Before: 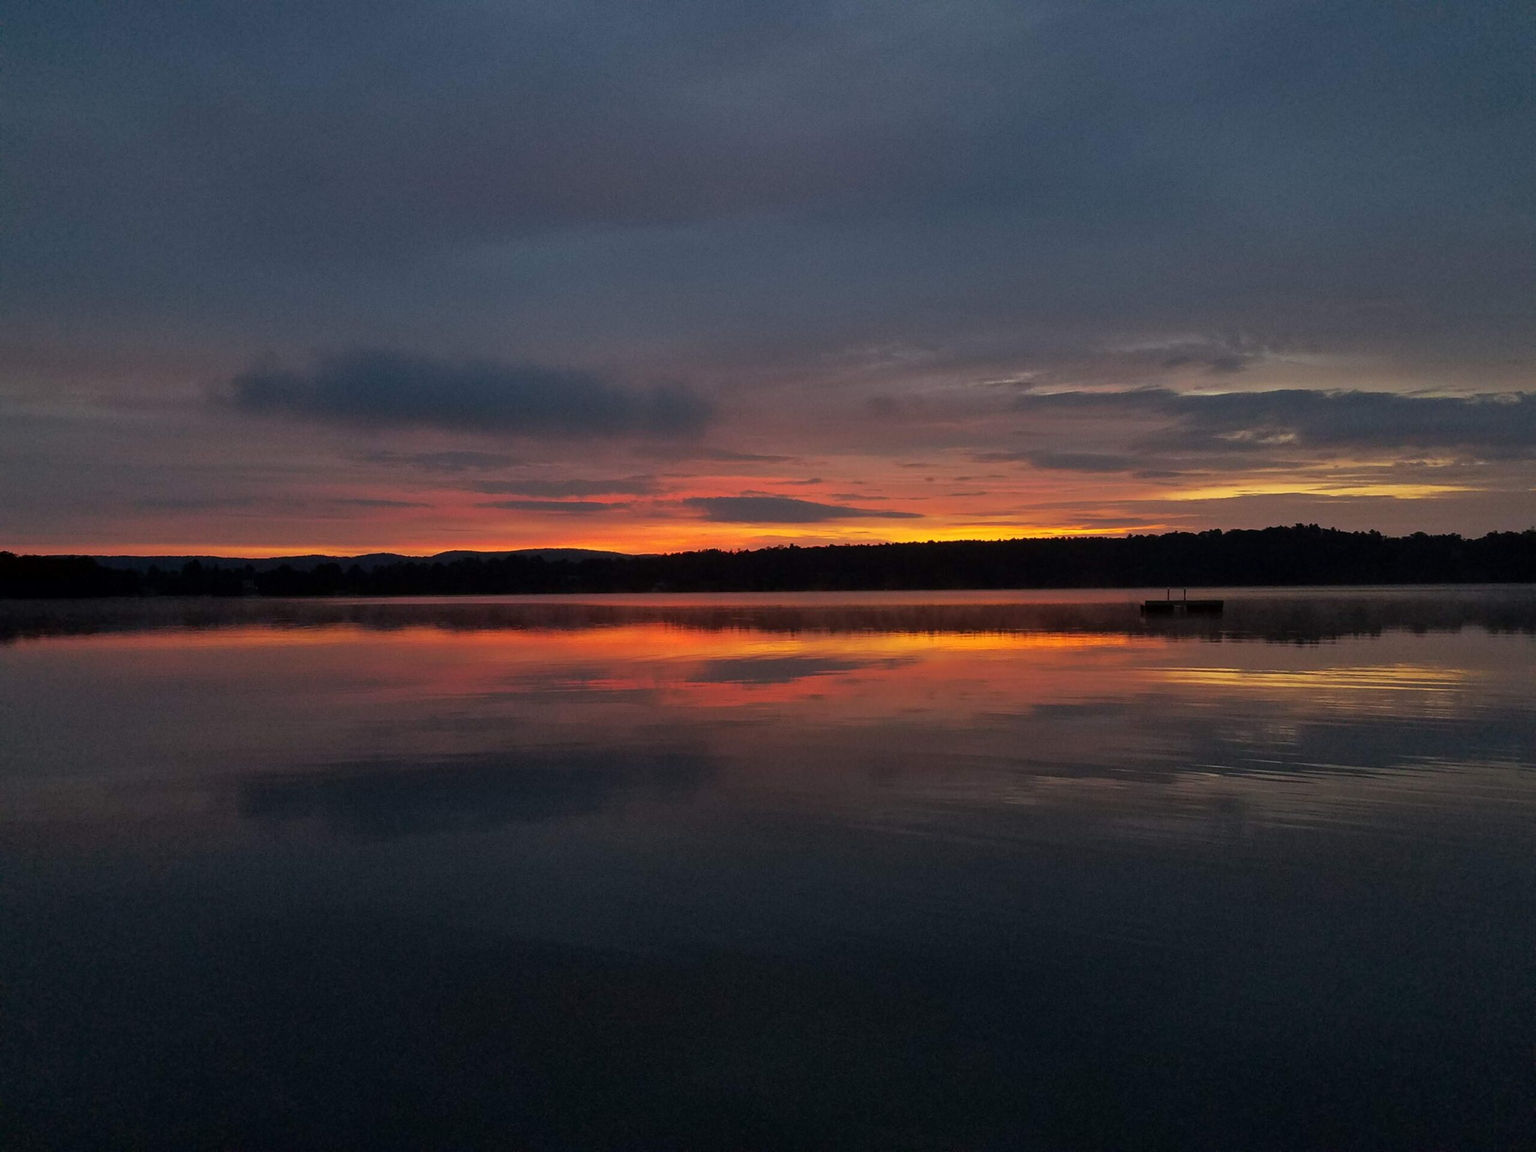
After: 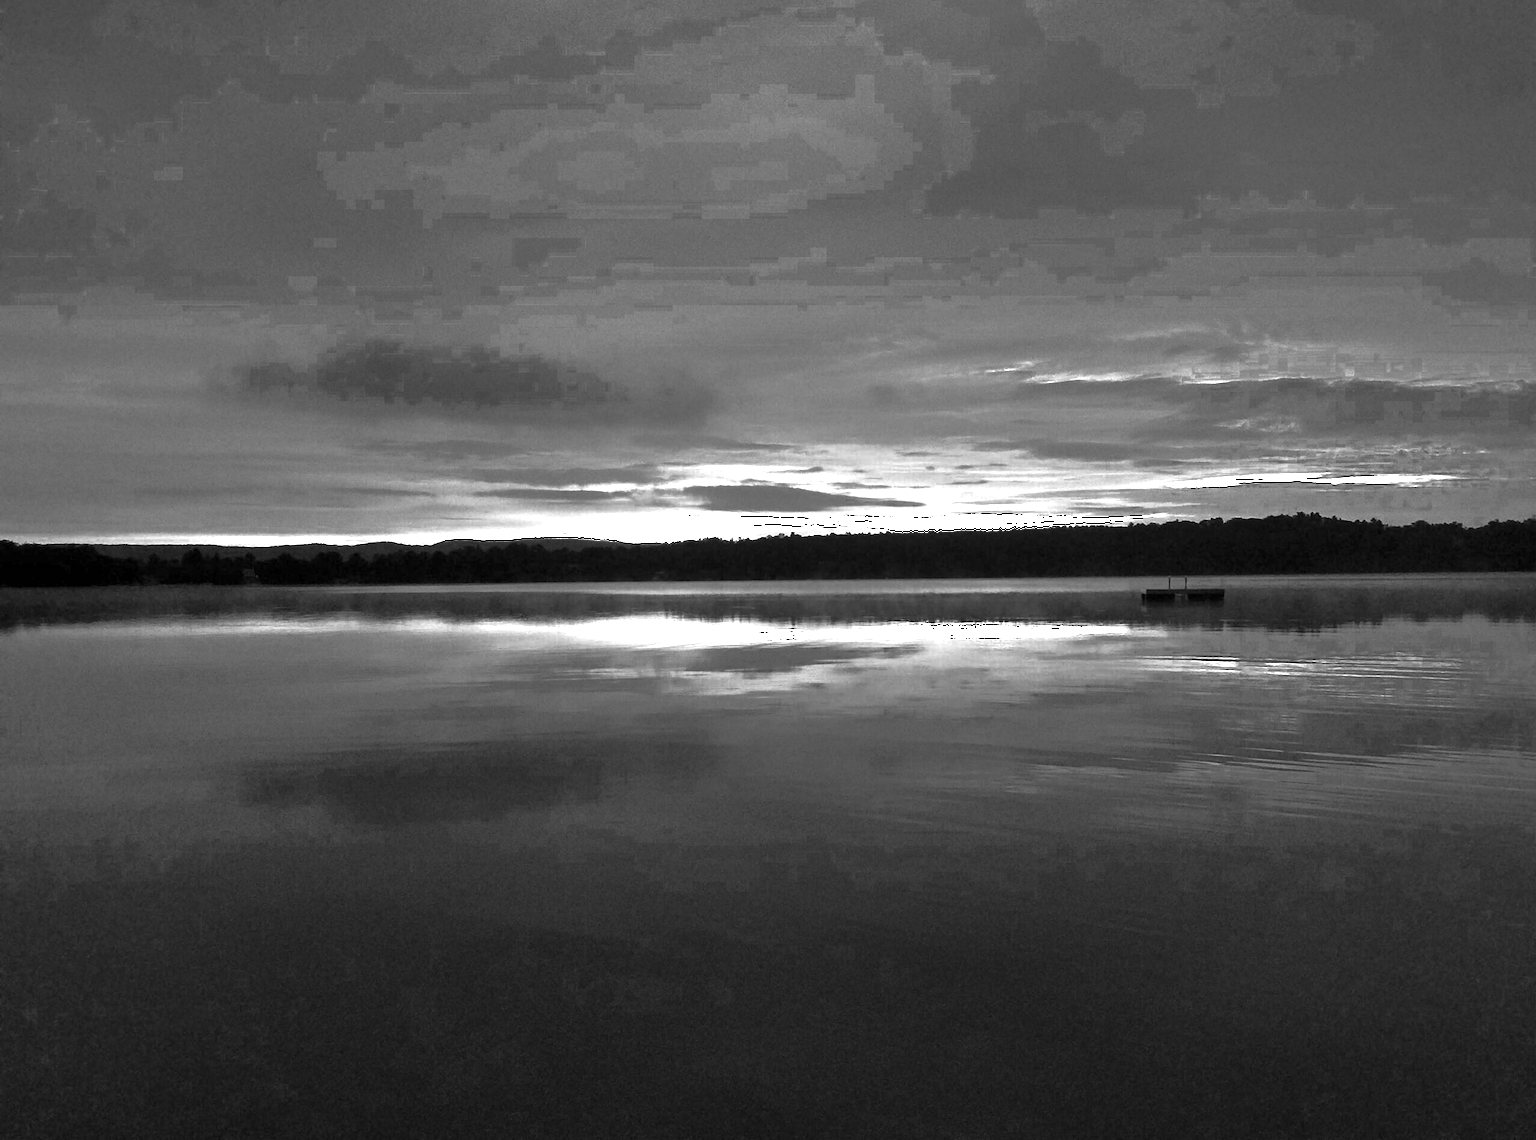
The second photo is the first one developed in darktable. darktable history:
exposure: exposure 1.99 EV, compensate highlight preservation false
base curve: curves: ch0 [(0, 0) (0.826, 0.587) (1, 1)], preserve colors none
crop: top 1.055%, right 0.076%
color zones: curves: ch0 [(0.002, 0.589) (0.107, 0.484) (0.146, 0.249) (0.217, 0.352) (0.309, 0.525) (0.39, 0.404) (0.455, 0.169) (0.597, 0.055) (0.724, 0.212) (0.775, 0.691) (0.869, 0.571) (1, 0.587)]; ch1 [(0, 0) (0.143, 0) (0.286, 0) (0.429, 0) (0.571, 0) (0.714, 0) (0.857, 0)]
